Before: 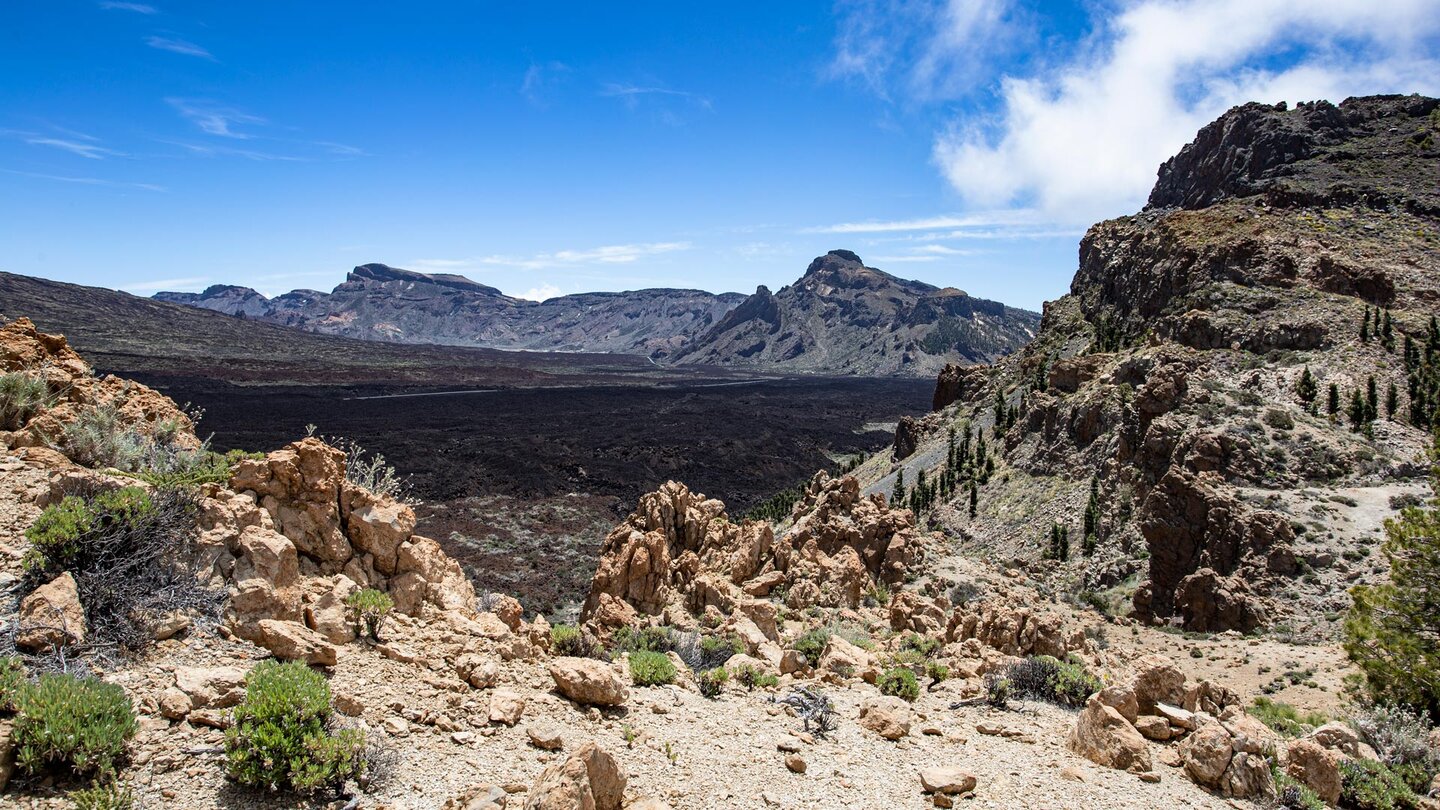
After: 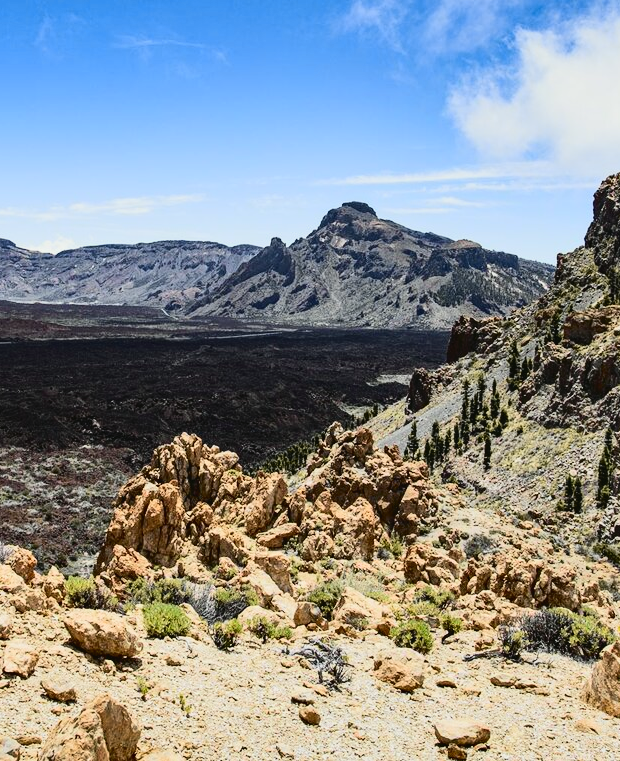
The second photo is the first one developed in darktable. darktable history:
shadows and highlights: shadows 11.17, white point adjustment 1.25, soften with gaussian
tone curve: curves: ch0 [(0, 0.03) (0.113, 0.087) (0.207, 0.184) (0.515, 0.612) (0.712, 0.793) (1, 0.946)]; ch1 [(0, 0) (0.172, 0.123) (0.317, 0.279) (0.407, 0.401) (0.476, 0.482) (0.505, 0.499) (0.534, 0.534) (0.632, 0.645) (0.726, 0.745) (1, 1)]; ch2 [(0, 0) (0.411, 0.424) (0.476, 0.492) (0.521, 0.524) (0.541, 0.559) (0.65, 0.699) (1, 1)], color space Lab, independent channels, preserve colors none
crop: left 33.817%, top 5.959%, right 23.087%
velvia: strength 10.44%
